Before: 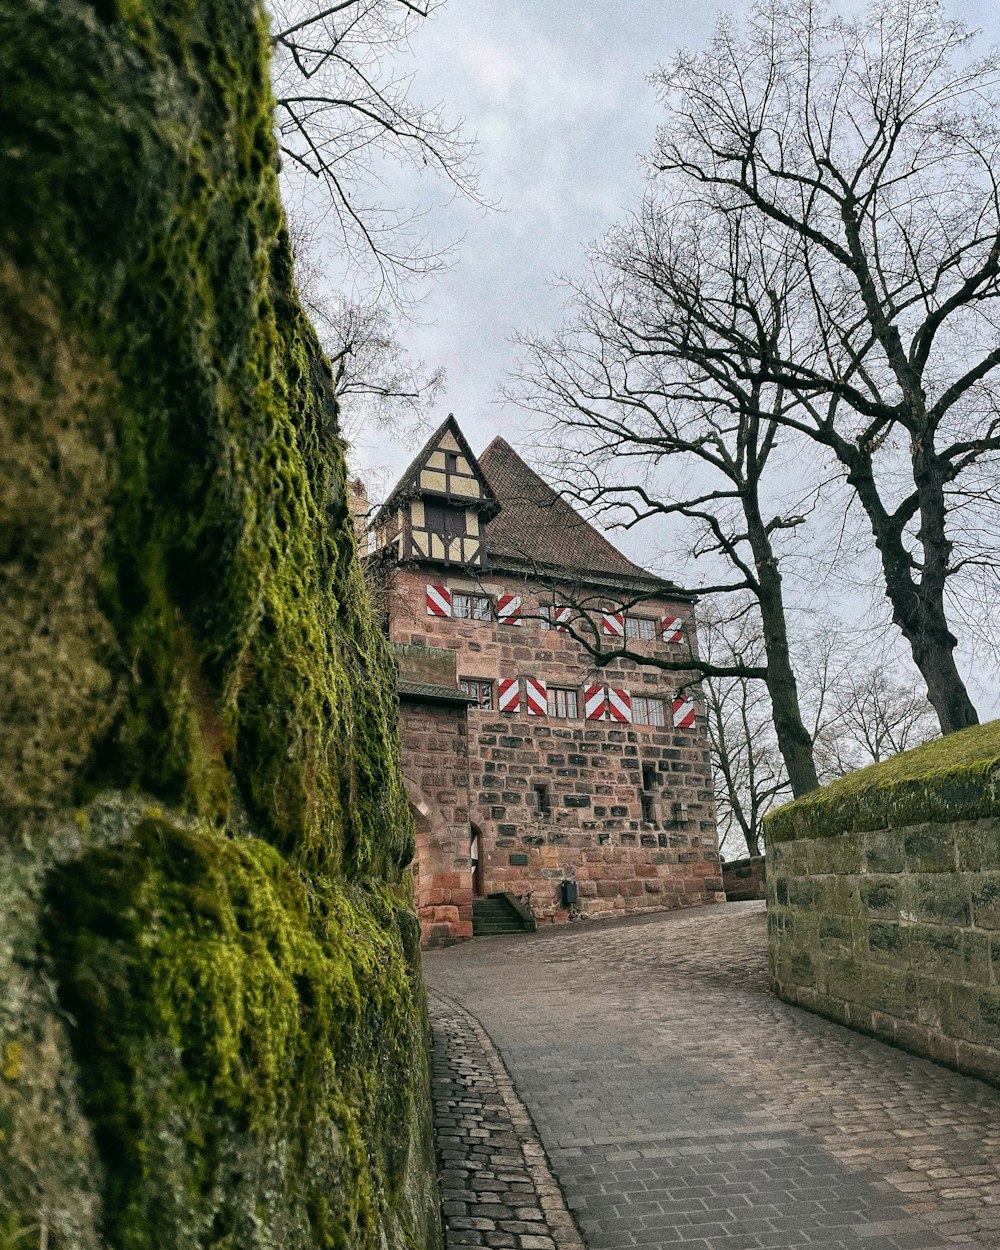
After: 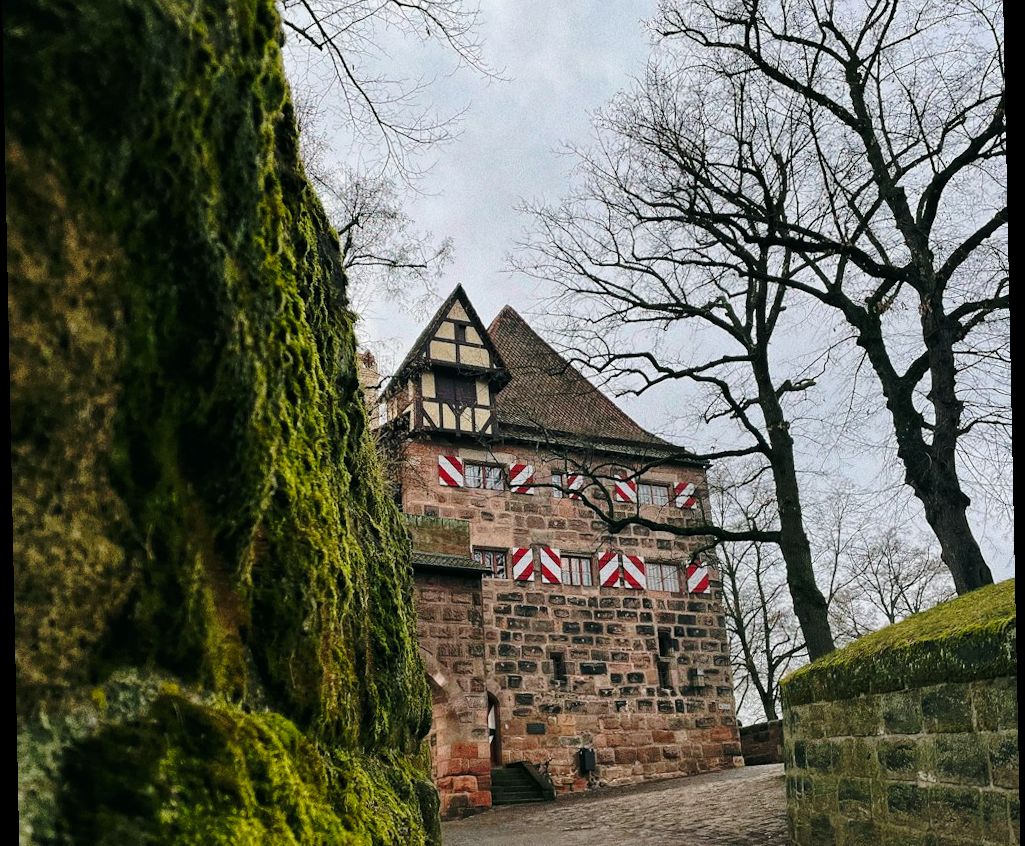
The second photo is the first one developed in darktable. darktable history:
crop: top 11.166%, bottom 22.168%
rotate and perspective: rotation -1.17°, automatic cropping off
base curve: curves: ch0 [(0, 0) (0.073, 0.04) (0.157, 0.139) (0.492, 0.492) (0.758, 0.758) (1, 1)], preserve colors none
